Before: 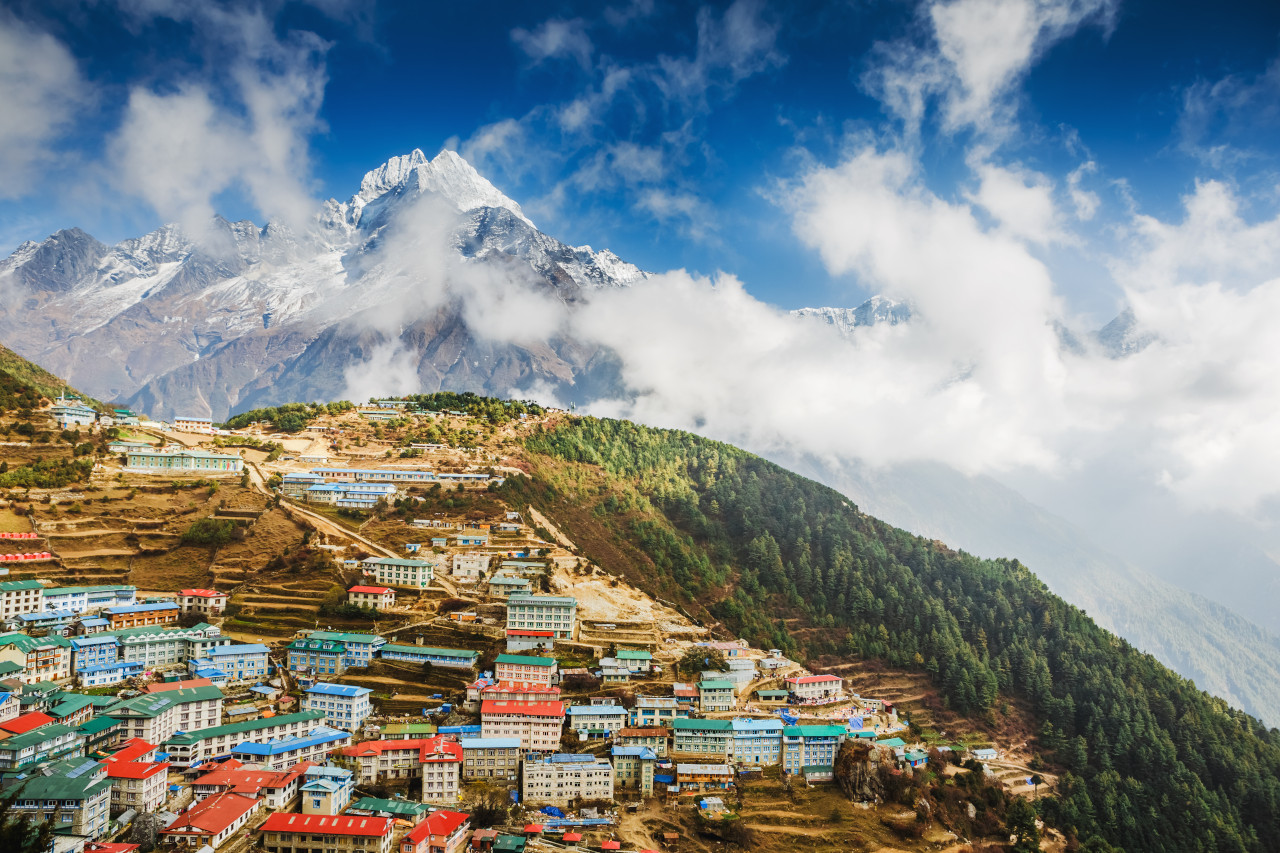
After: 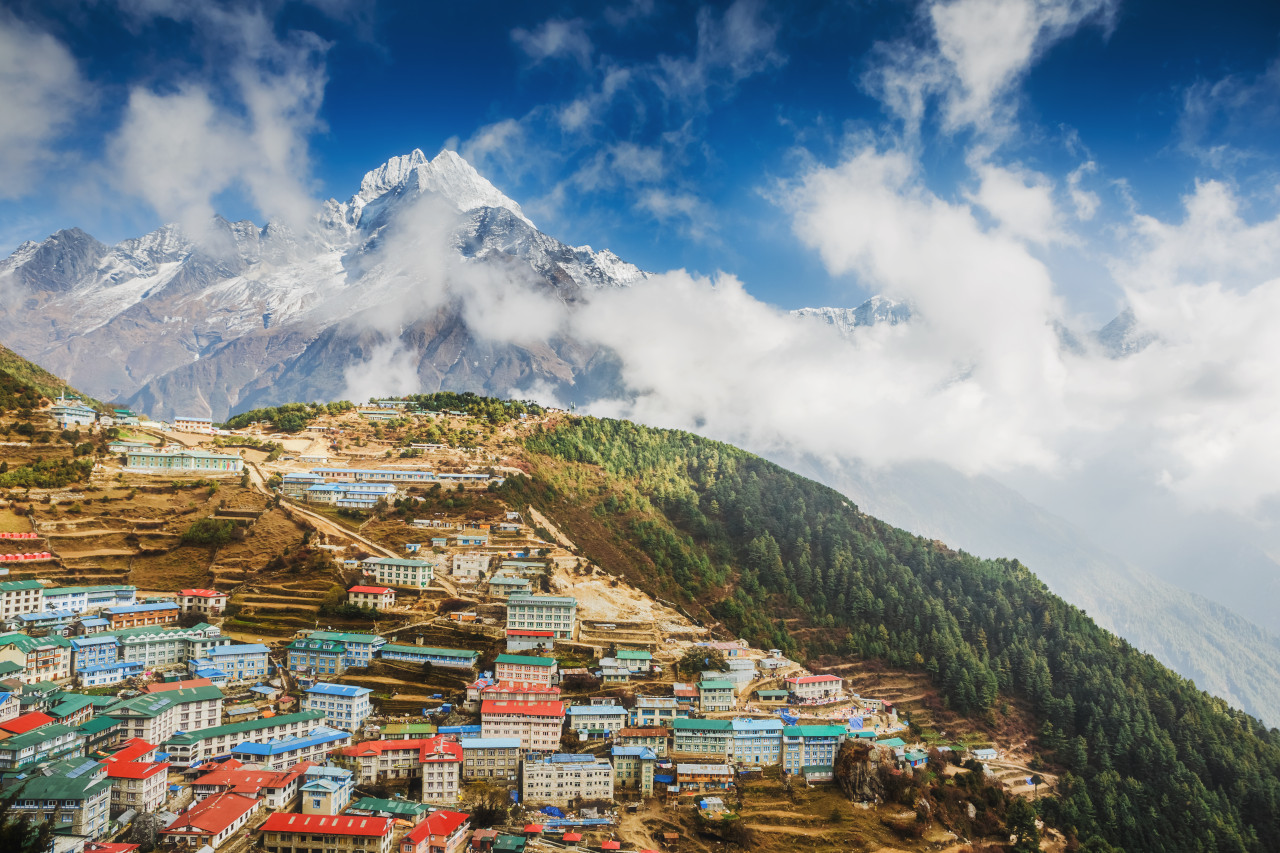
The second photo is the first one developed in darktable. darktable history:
haze removal: strength -0.06, compatibility mode true, adaptive false
exposure: exposure -0.07 EV, compensate highlight preservation false
